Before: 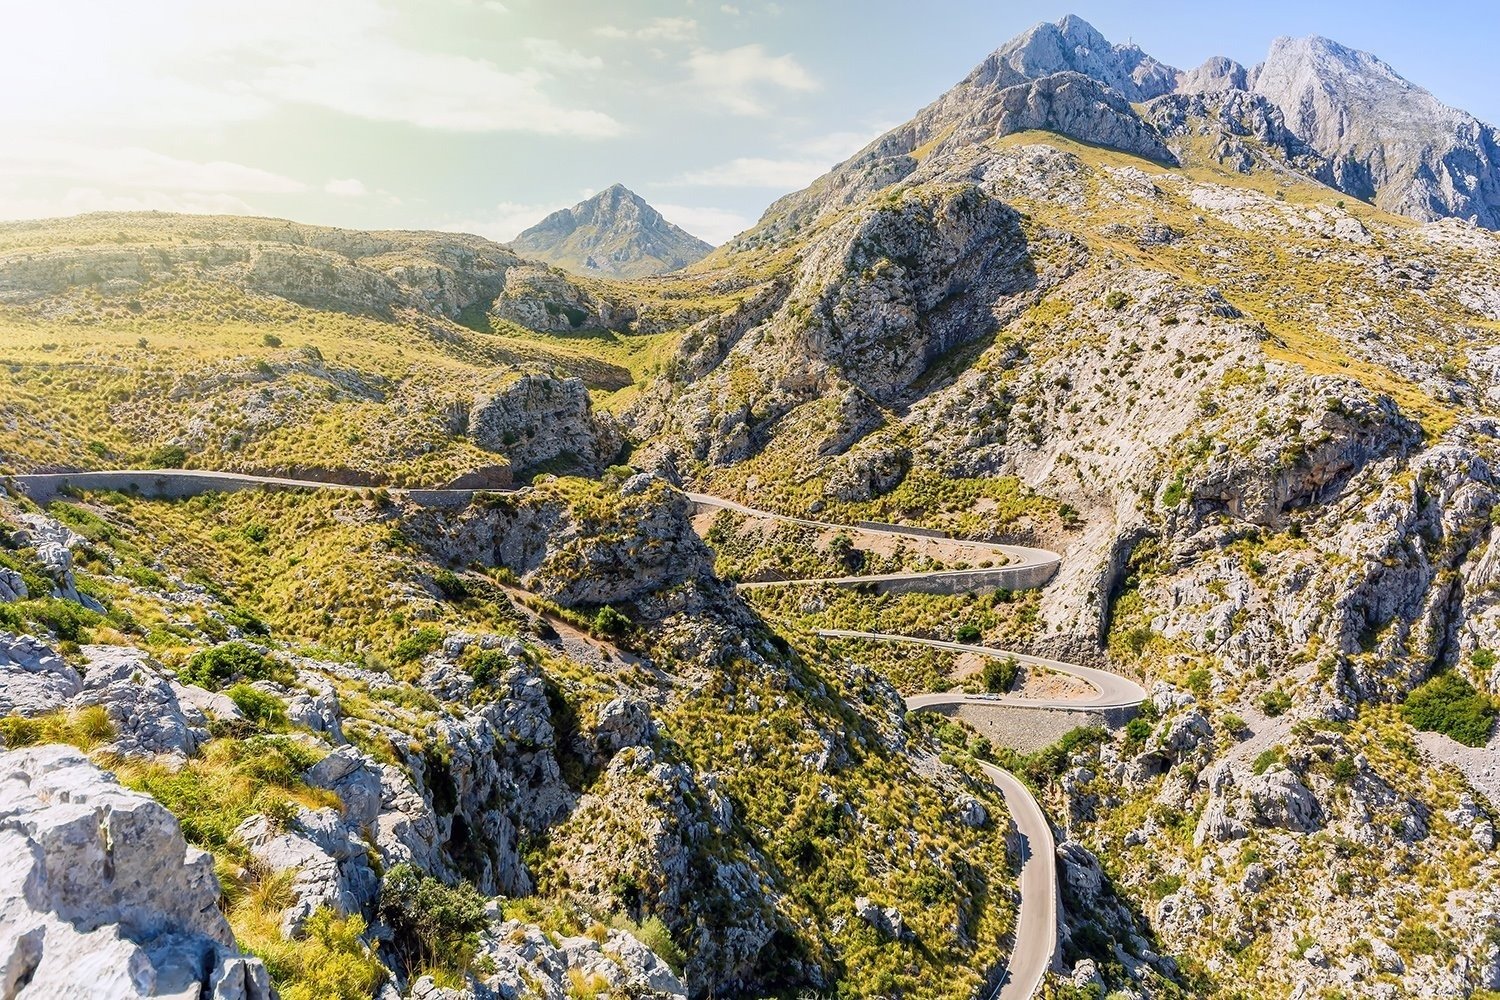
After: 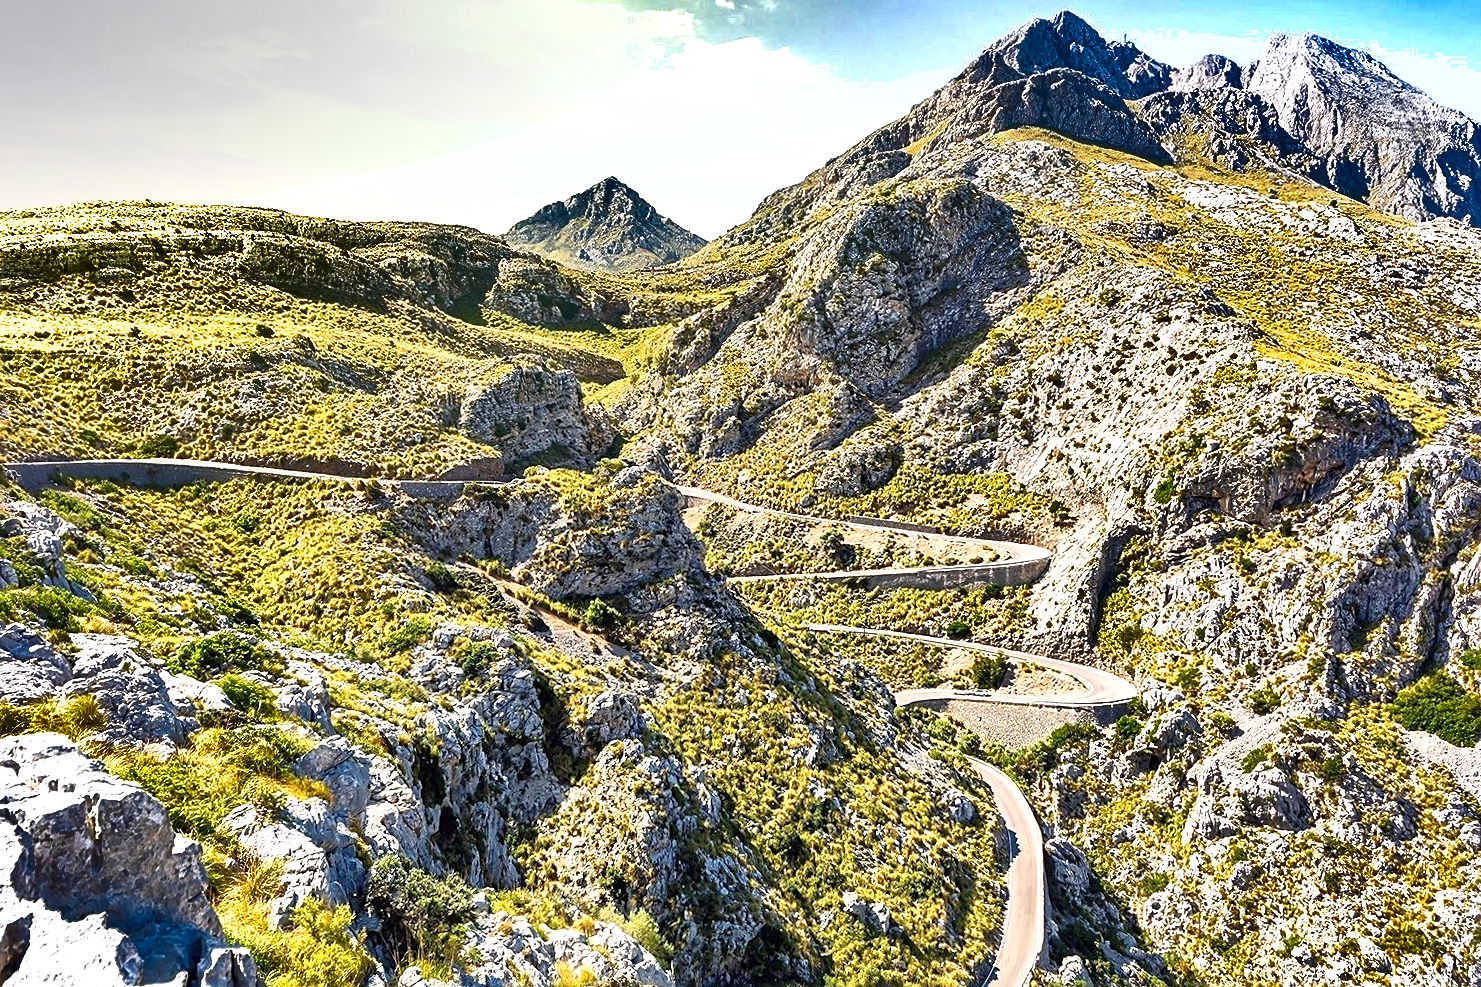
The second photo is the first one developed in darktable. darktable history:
exposure: black level correction 0, exposure 0.7 EV, compensate highlight preservation false
crop and rotate: angle -0.468°
shadows and highlights: shadows 21, highlights -81.97, soften with gaussian
sharpen: on, module defaults
